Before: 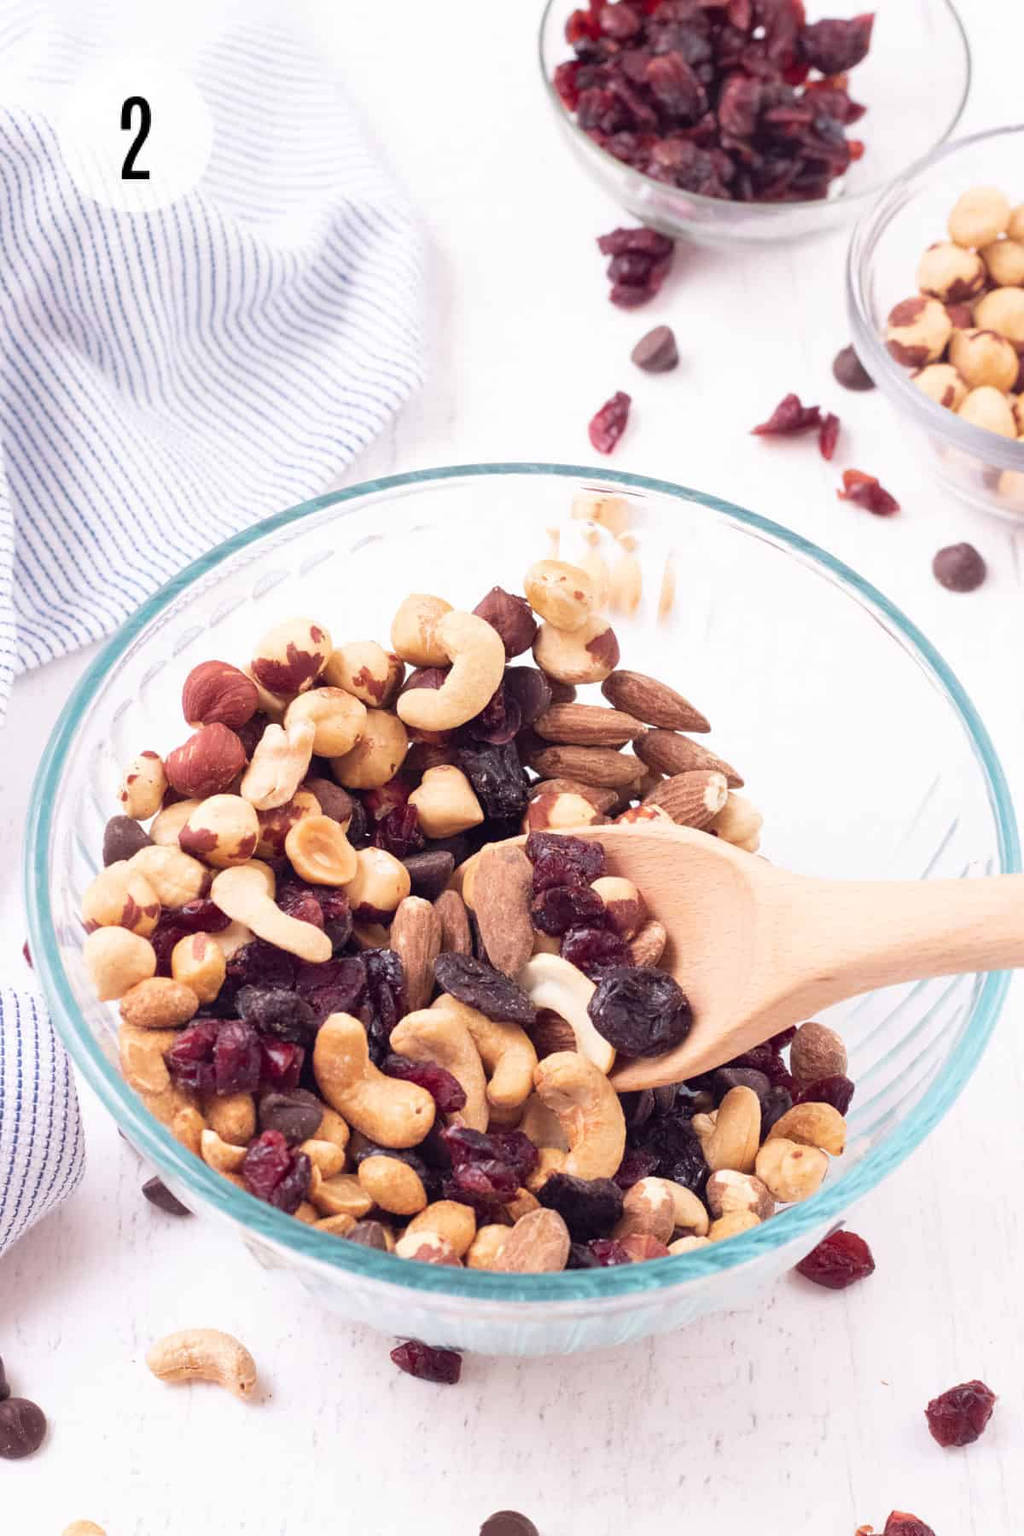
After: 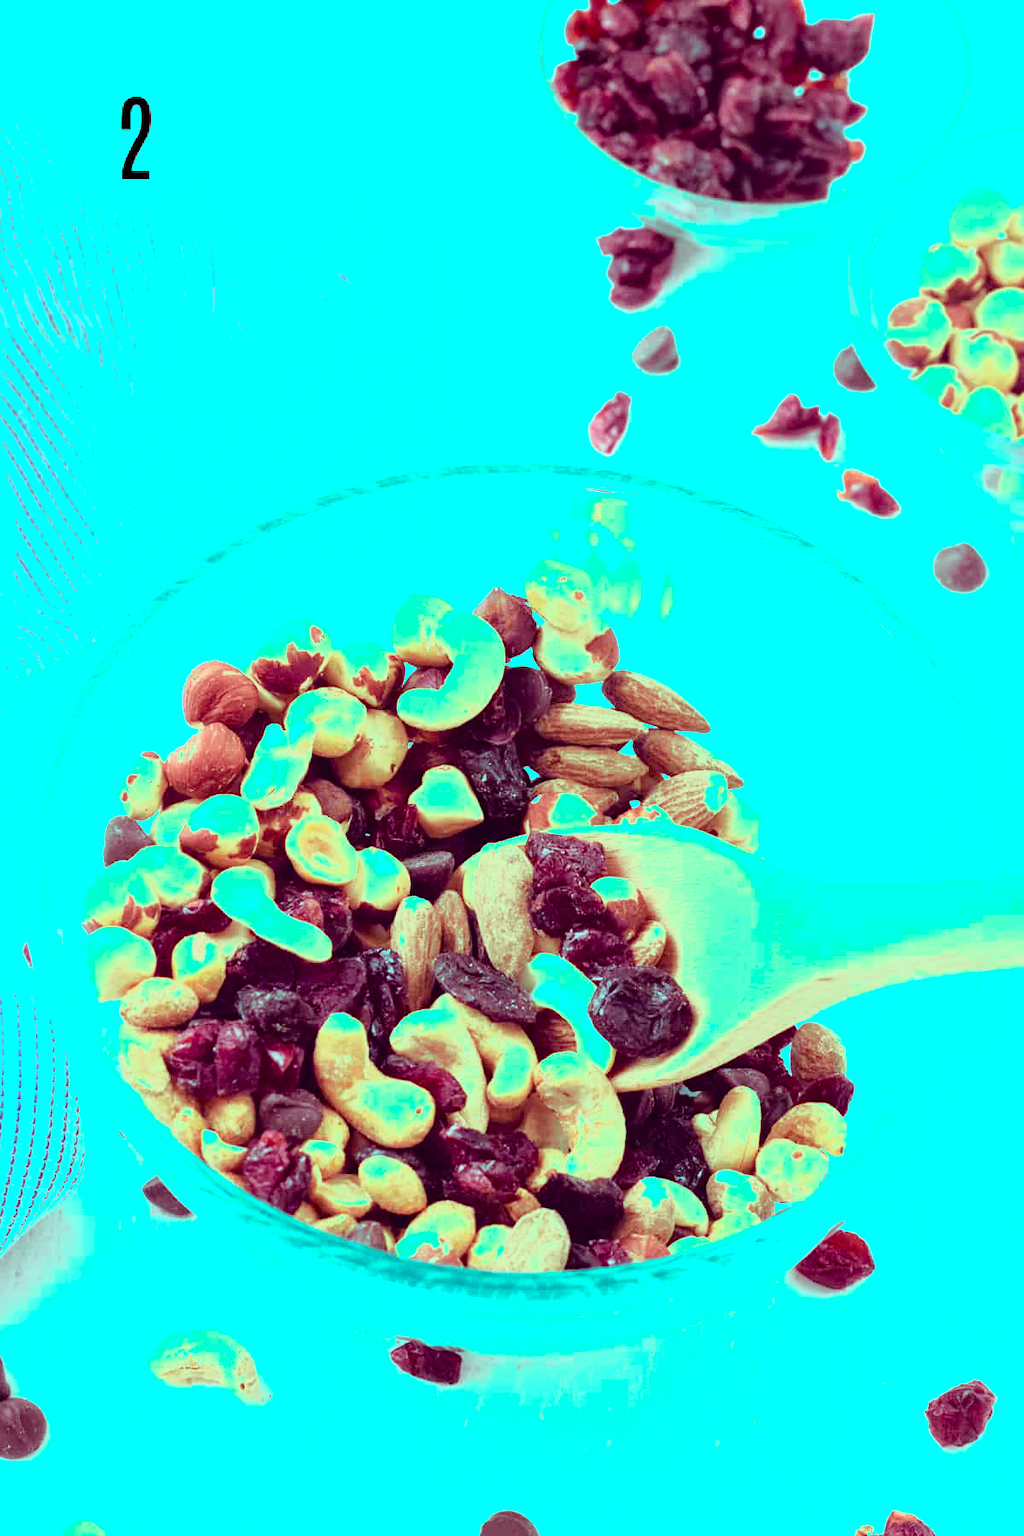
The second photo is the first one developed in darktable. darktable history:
tone curve: curves: ch0 [(0, 0) (0.105, 0.068) (0.195, 0.162) (0.283, 0.283) (0.384, 0.404) (0.485, 0.531) (0.638, 0.681) (0.795, 0.879) (1, 0.977)]; ch1 [(0, 0) (0.161, 0.092) (0.35, 0.33) (0.379, 0.401) (0.456, 0.469) (0.498, 0.506) (0.521, 0.549) (0.58, 0.624) (0.635, 0.671) (1, 1)]; ch2 [(0, 0) (0.371, 0.362) (0.437, 0.437) (0.483, 0.484) (0.53, 0.515) (0.56, 0.58) (0.622, 0.606) (1, 1)], color space Lab, independent channels, preserve colors none
color balance rgb: shadows lift › luminance 0.49%, shadows lift › chroma 6.83%, shadows lift › hue 300.29°, power › hue 208.98°, highlights gain › luminance 20.24%, highlights gain › chroma 13.17%, highlights gain › hue 173.85°, perceptual saturation grading › global saturation 18.05%
